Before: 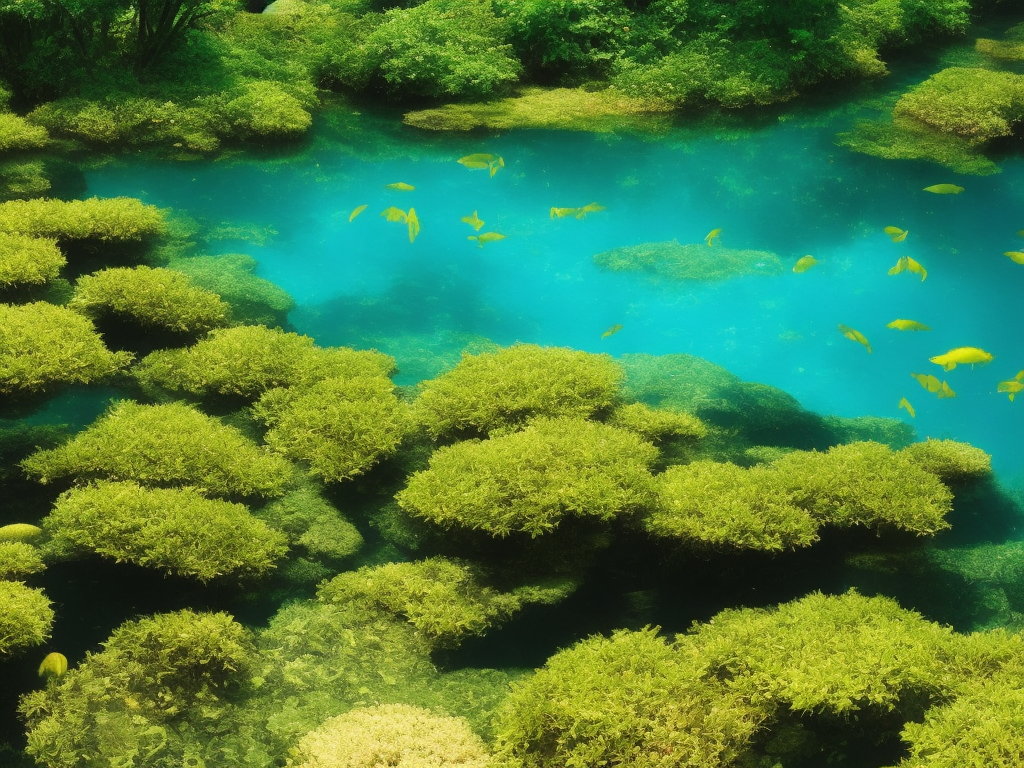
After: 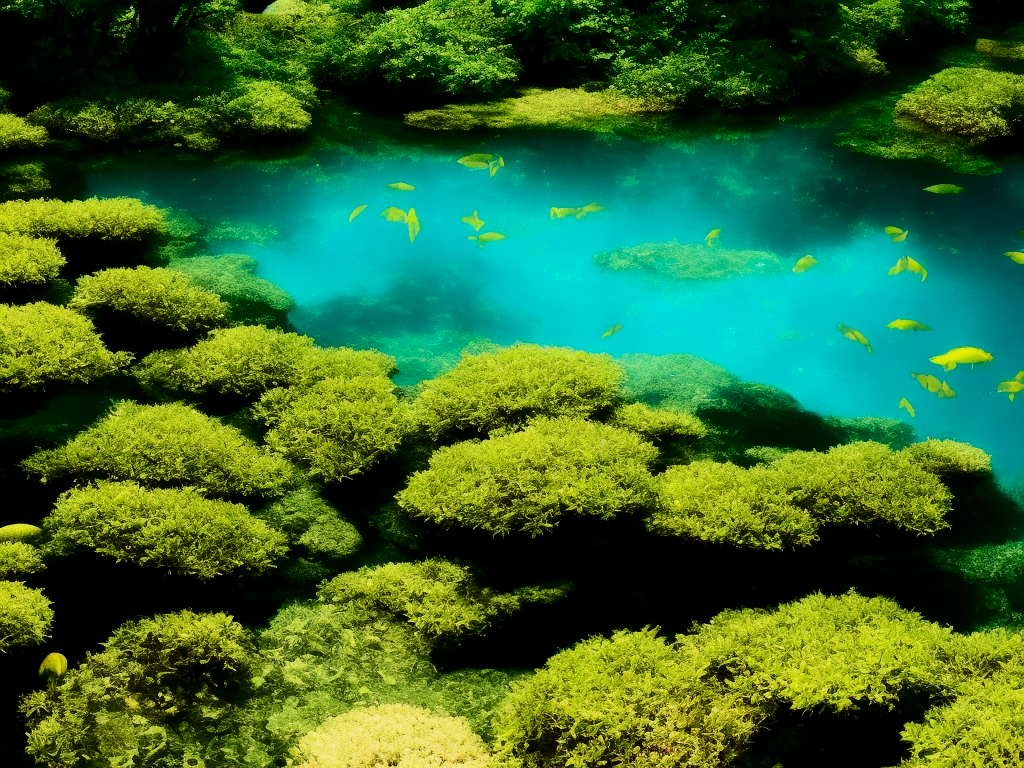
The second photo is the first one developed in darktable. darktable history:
filmic rgb: black relative exposure -16 EV, white relative exposure 6.27 EV, hardness 5.02, contrast 1.35
contrast brightness saturation: contrast 0.238, brightness -0.229, saturation 0.138
